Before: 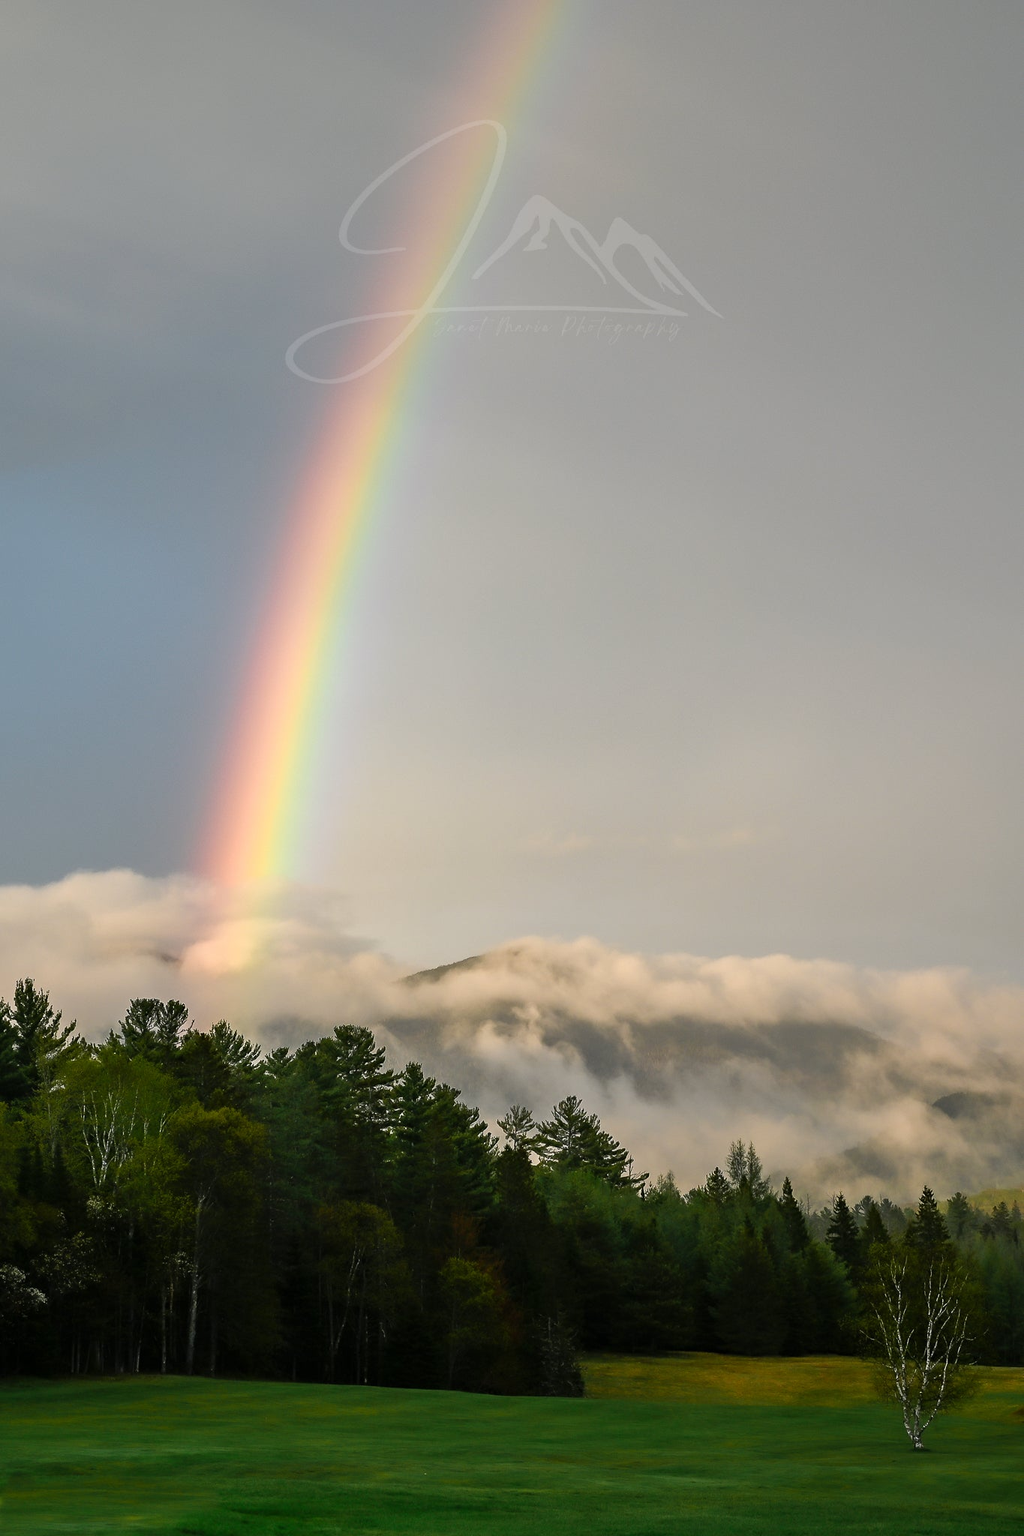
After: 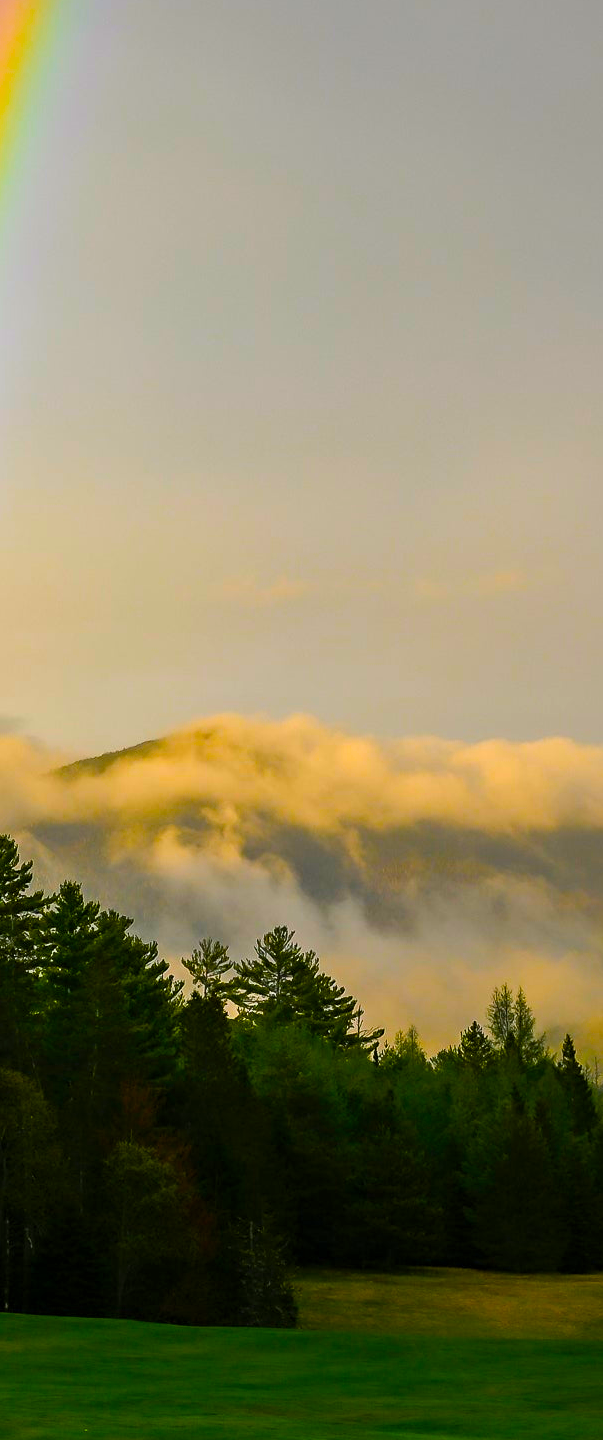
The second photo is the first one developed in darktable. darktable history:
crop: left 35.279%, top 26.124%, right 20.099%, bottom 3.421%
color balance rgb: perceptual saturation grading › global saturation 99.779%, global vibrance 39.388%
